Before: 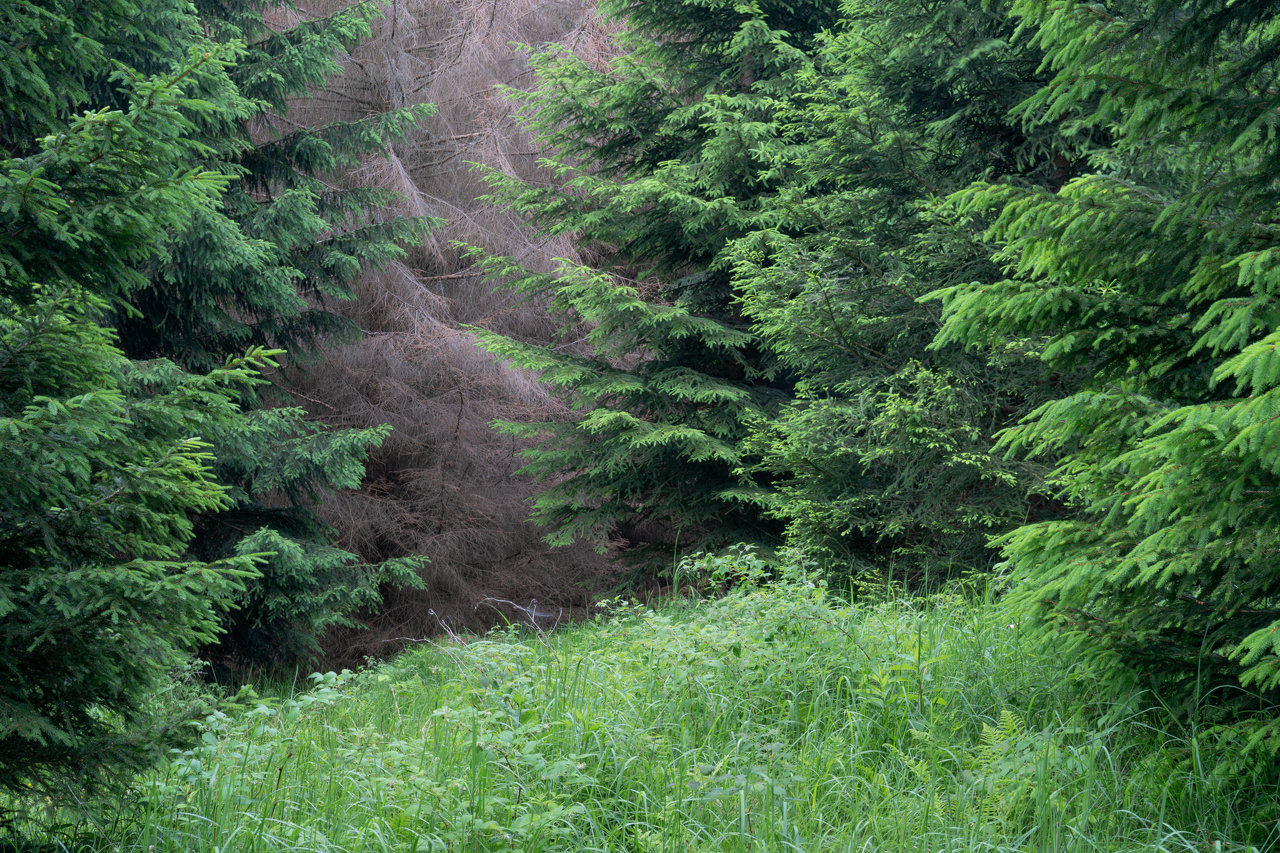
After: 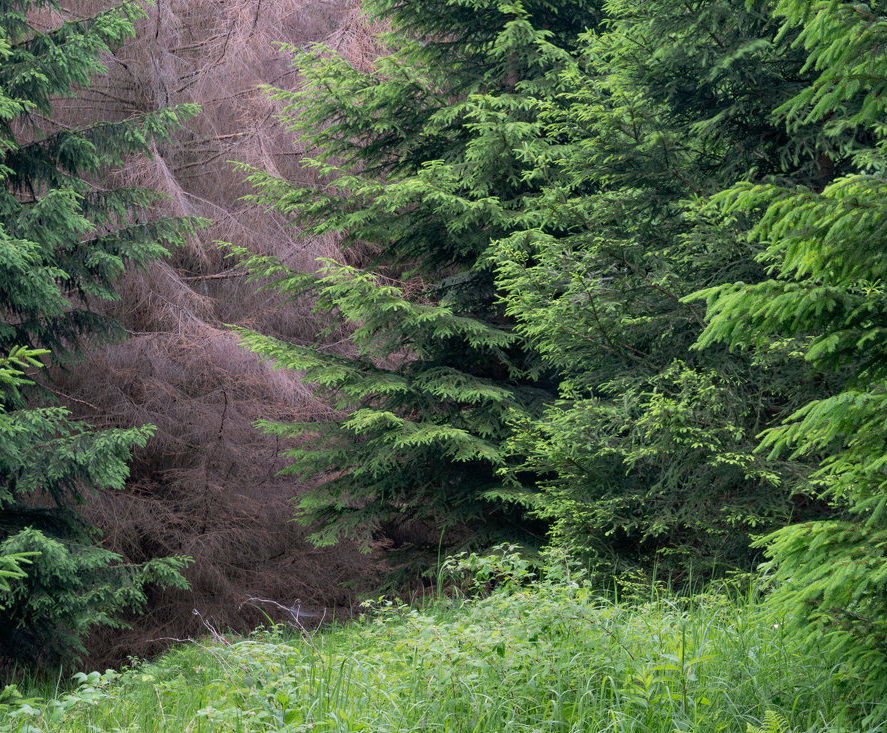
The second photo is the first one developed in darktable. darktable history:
crop: left 18.479%, right 12.2%, bottom 13.971%
color correction: highlights a* 5.81, highlights b* 4.84
haze removal: compatibility mode true, adaptive false
